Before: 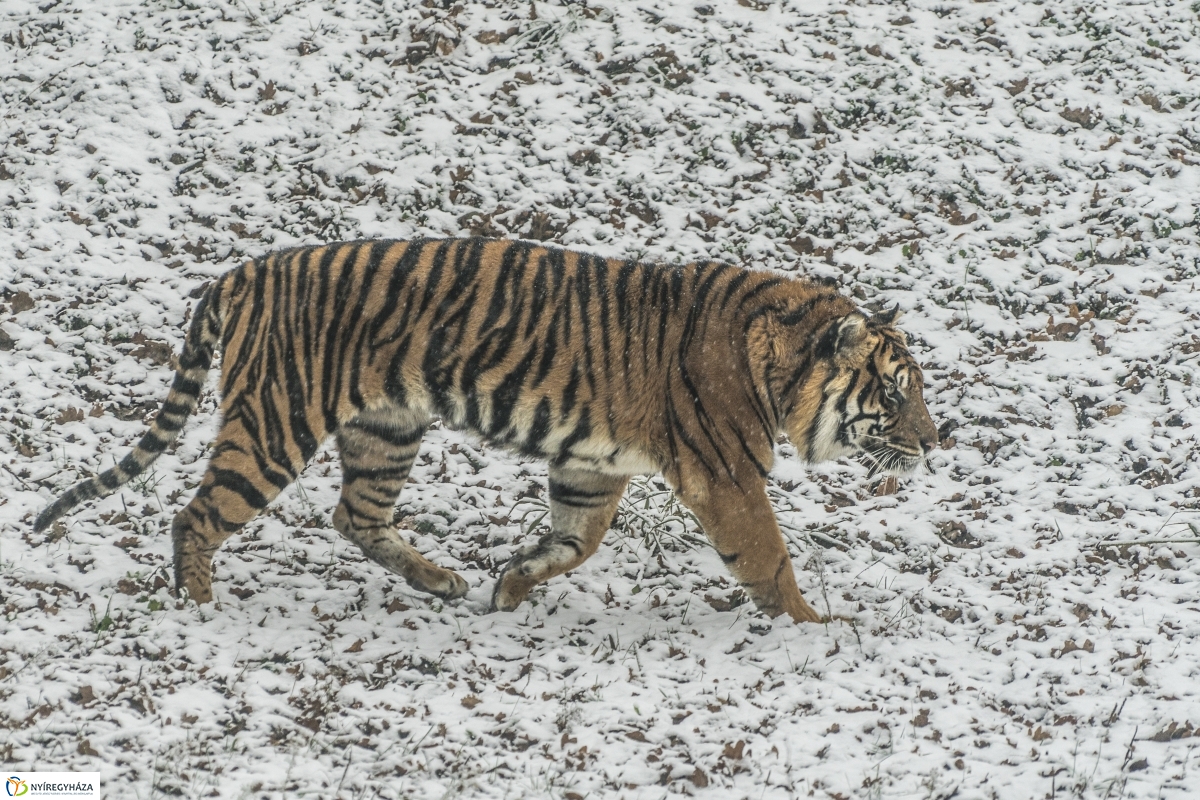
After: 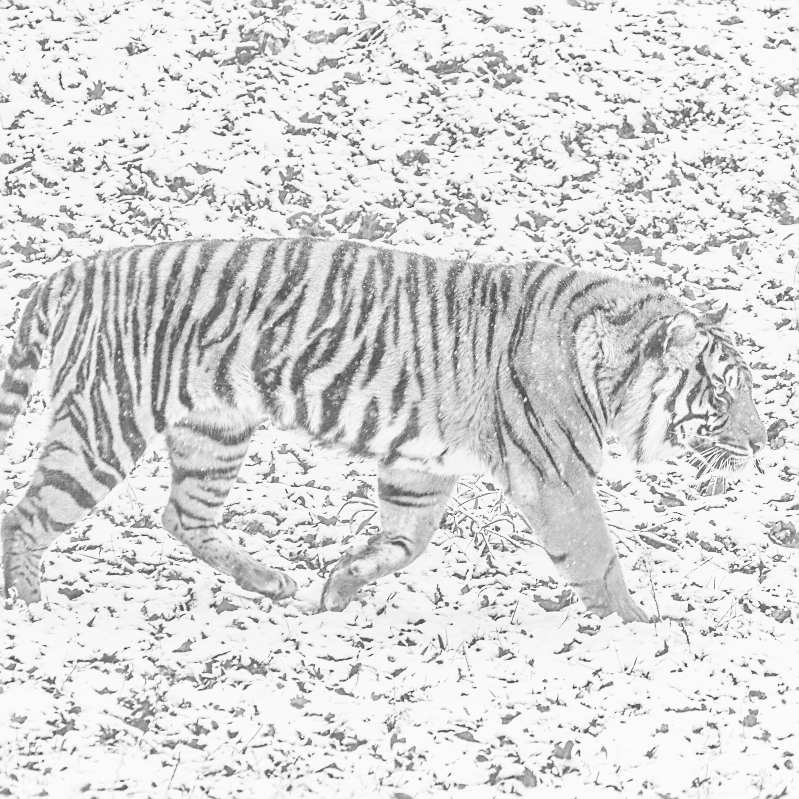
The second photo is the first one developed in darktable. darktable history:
monochrome: on, module defaults
levels: levels [0, 0.499, 1]
sharpen: on, module defaults
crop and rotate: left 14.292%, right 19.041%
local contrast: highlights 68%, shadows 68%, detail 82%, midtone range 0.325
exposure: black level correction -0.005, exposure 0.054 EV, compensate highlight preservation false
tone equalizer: -7 EV 0.15 EV, -6 EV 0.6 EV, -5 EV 1.15 EV, -4 EV 1.33 EV, -3 EV 1.15 EV, -2 EV 0.6 EV, -1 EV 0.15 EV, mask exposure compensation -0.5 EV
base curve: curves: ch0 [(0, 0) (0.007, 0.004) (0.027, 0.03) (0.046, 0.07) (0.207, 0.54) (0.442, 0.872) (0.673, 0.972) (1, 1)], preserve colors none
